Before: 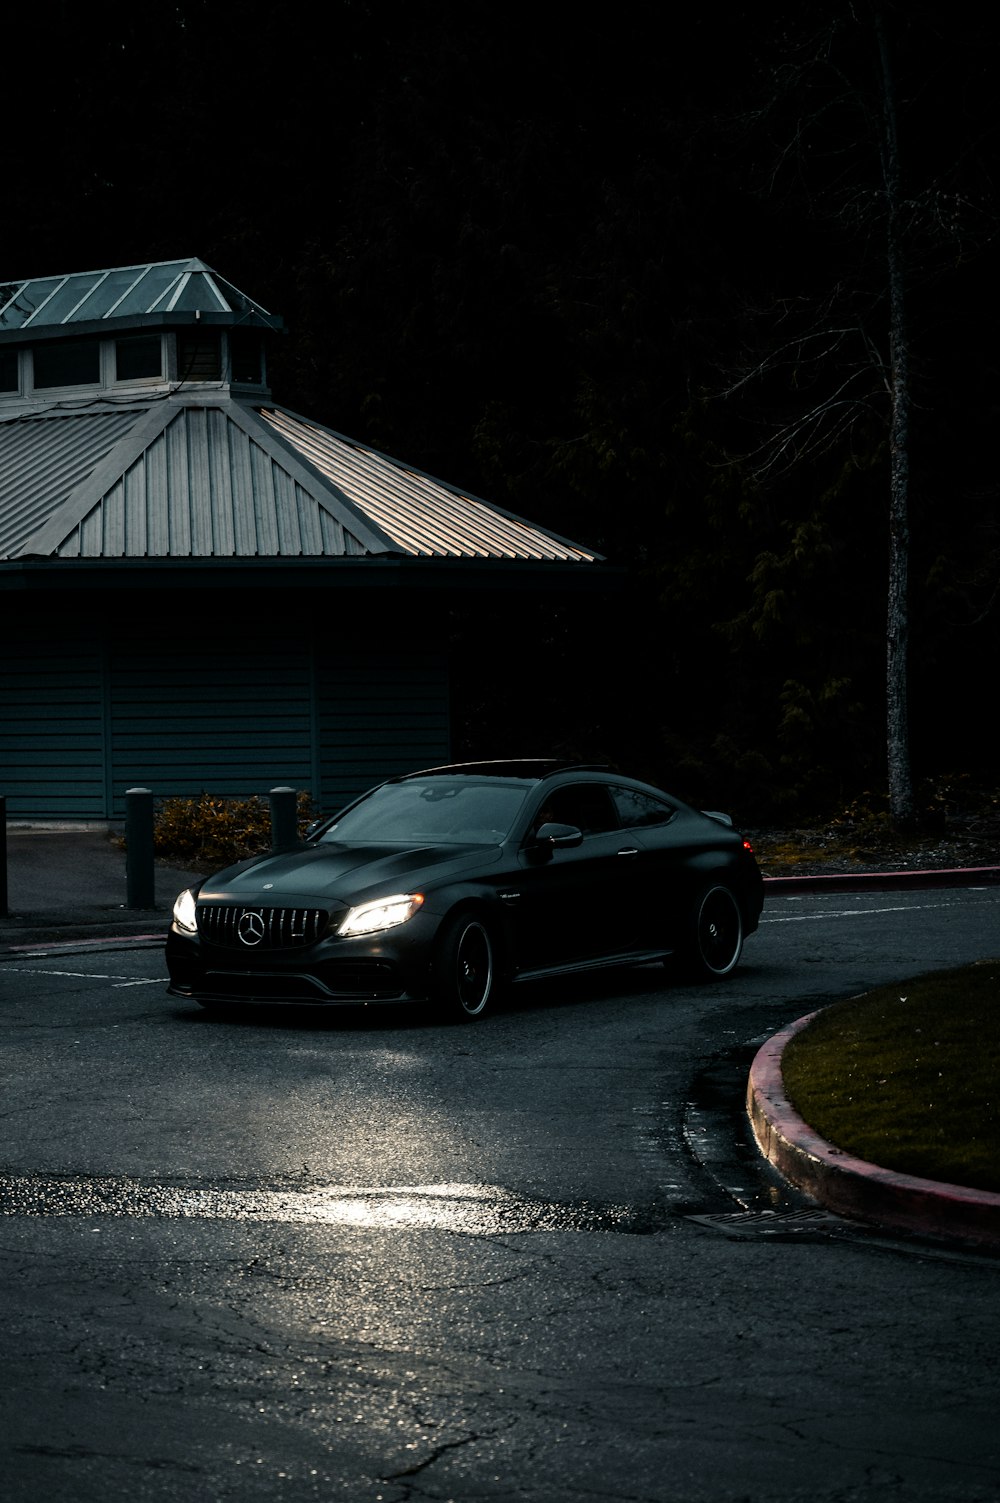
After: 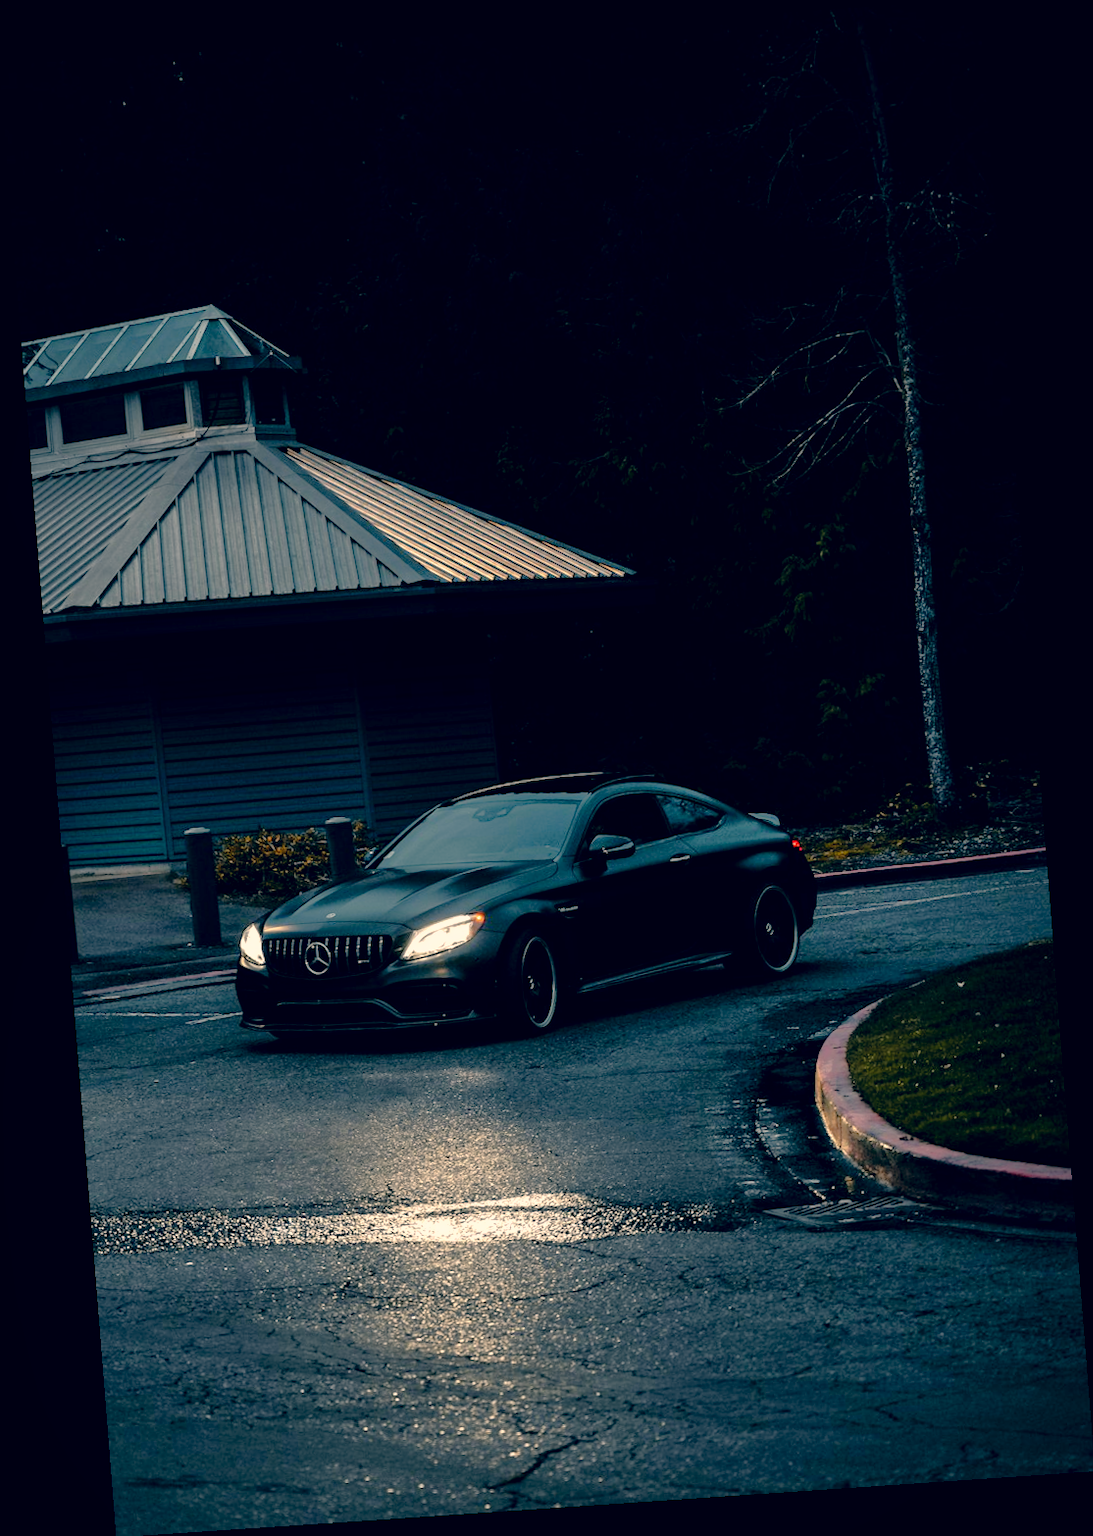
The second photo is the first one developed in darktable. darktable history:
exposure: black level correction 0.002, exposure 0.15 EV, compensate highlight preservation false
color correction: highlights a* 10.32, highlights b* 14.66, shadows a* -9.59, shadows b* -15.02
rotate and perspective: rotation -4.2°, shear 0.006, automatic cropping off
shadows and highlights: on, module defaults
